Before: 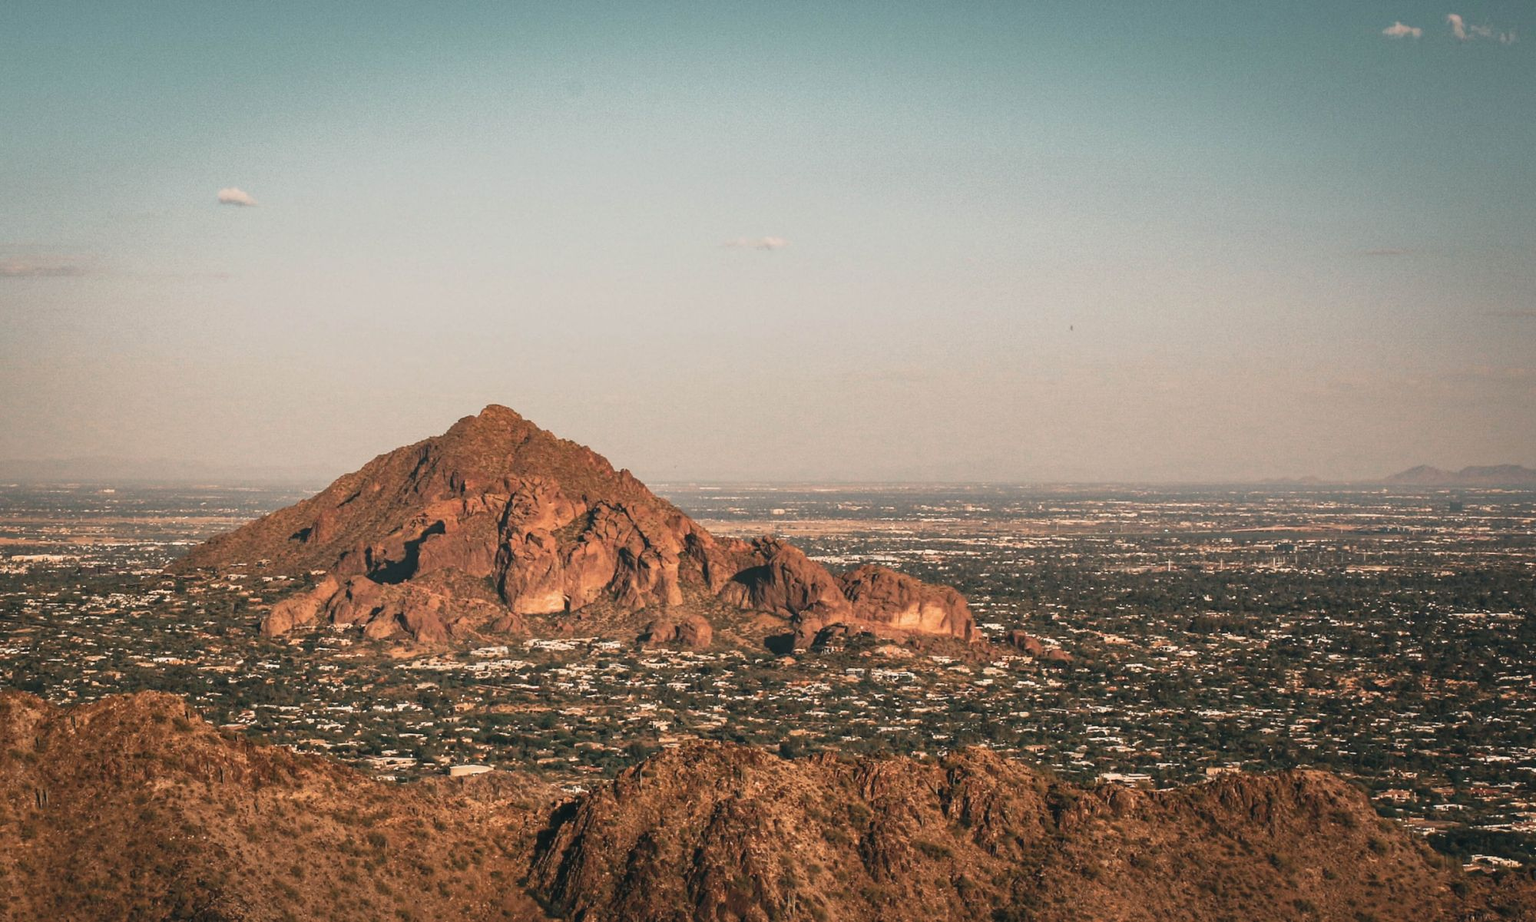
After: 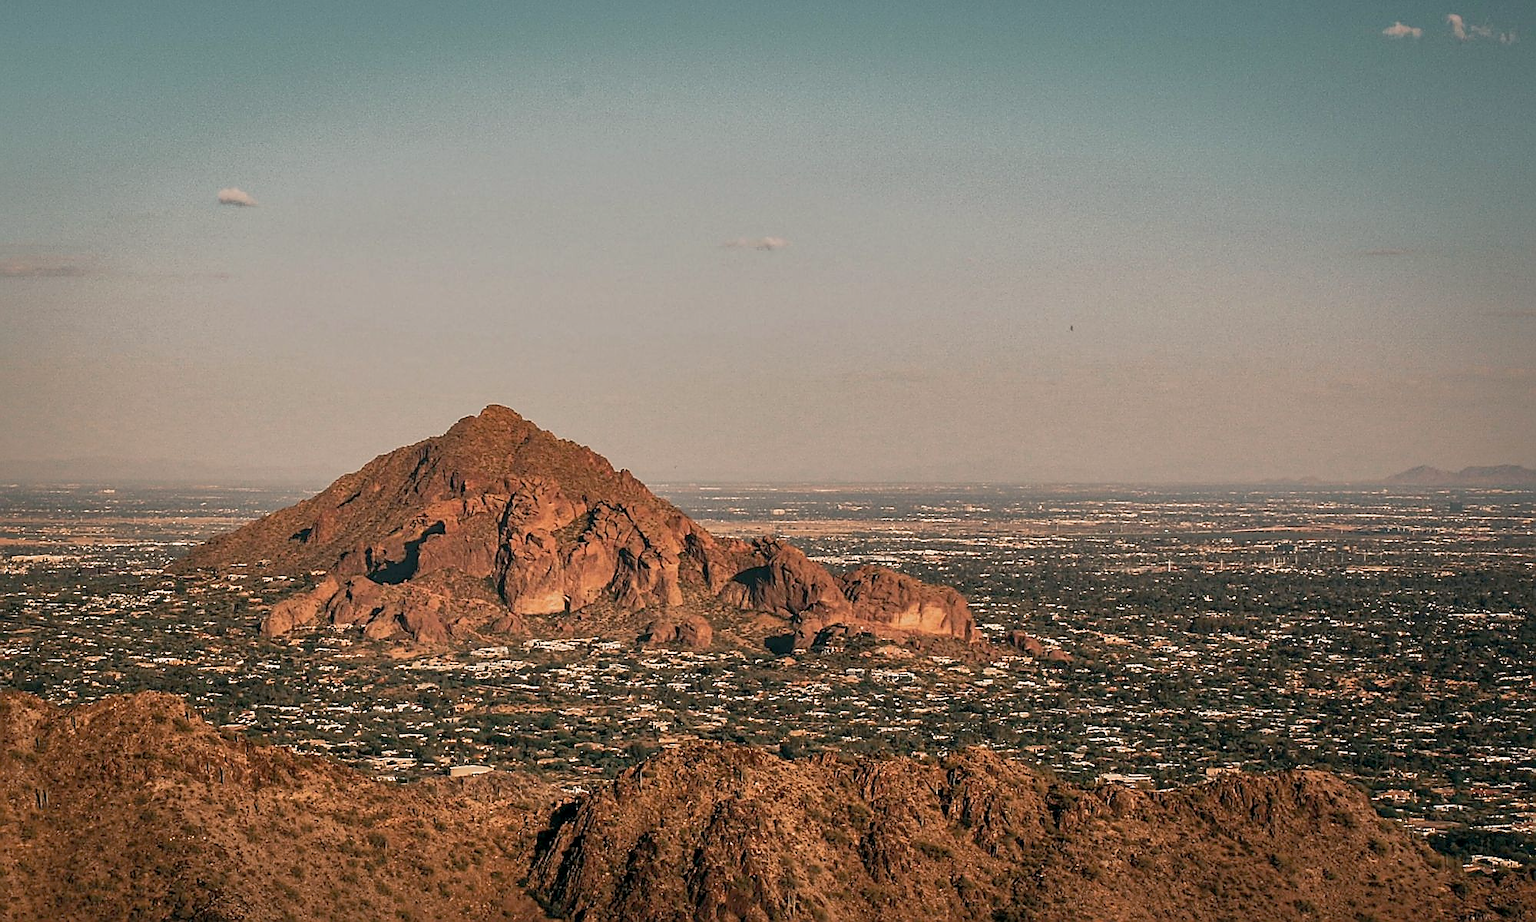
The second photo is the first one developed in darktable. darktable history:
exposure: black level correction 0.009, exposure -0.16 EV, compensate highlight preservation false
color balance rgb: highlights gain › luminance 0.993%, highlights gain › chroma 0.409%, highlights gain › hue 44°, perceptual saturation grading › global saturation 0.907%
sharpen: radius 1.417, amount 1.237, threshold 0.62
shadows and highlights: shadows 39.27, highlights -60.1
